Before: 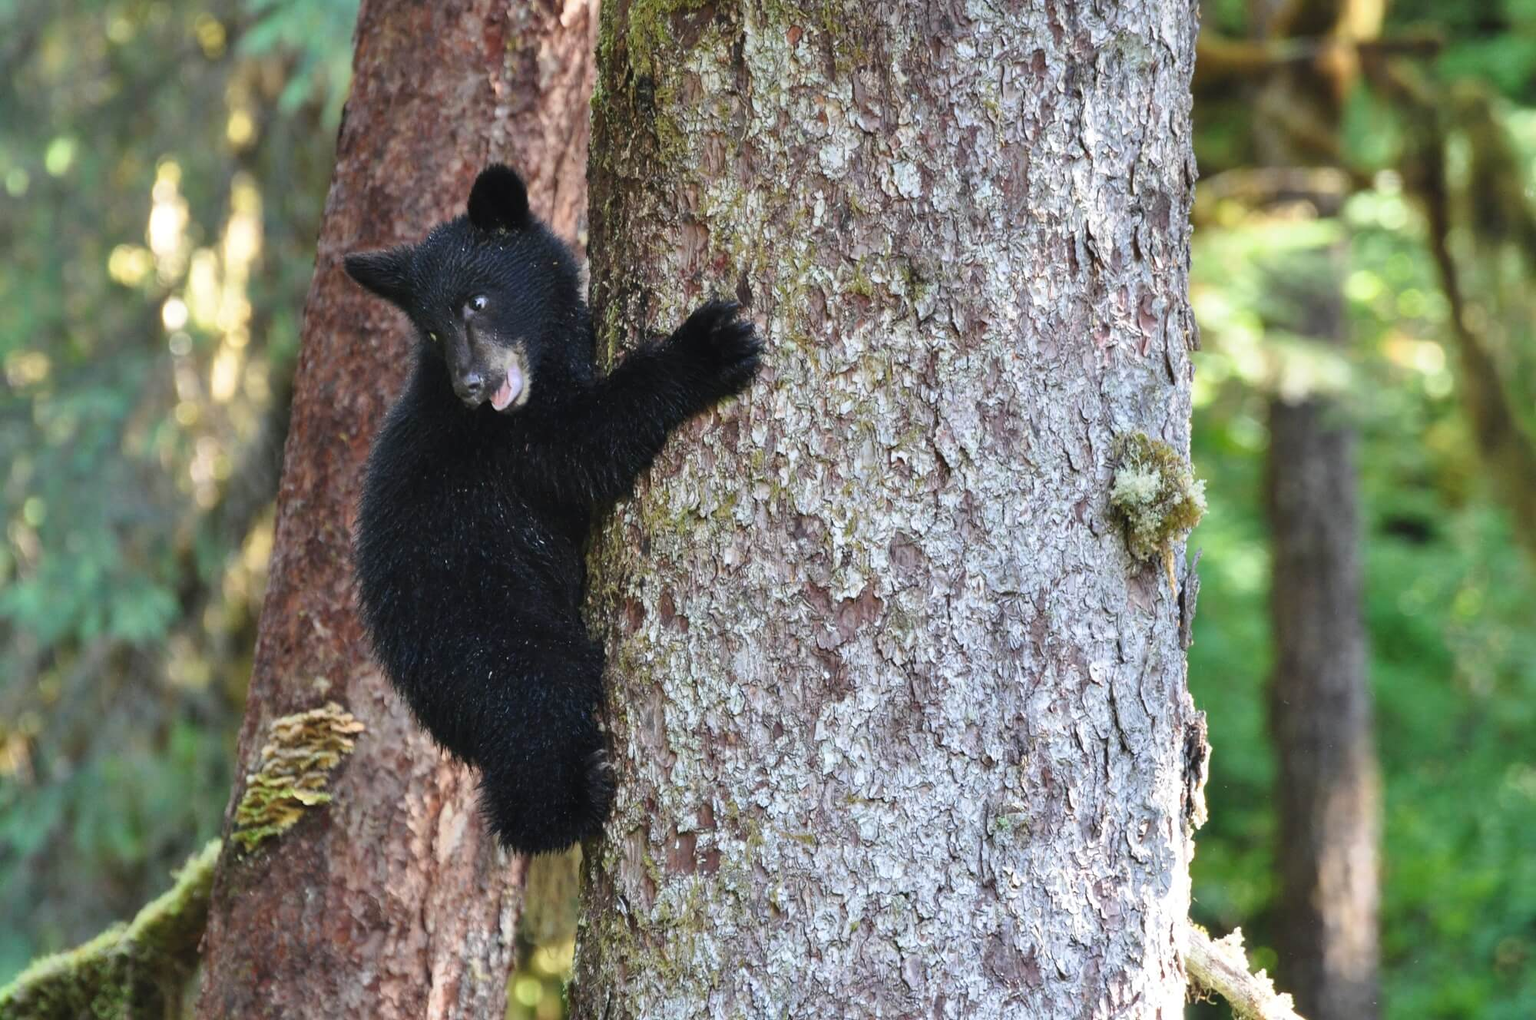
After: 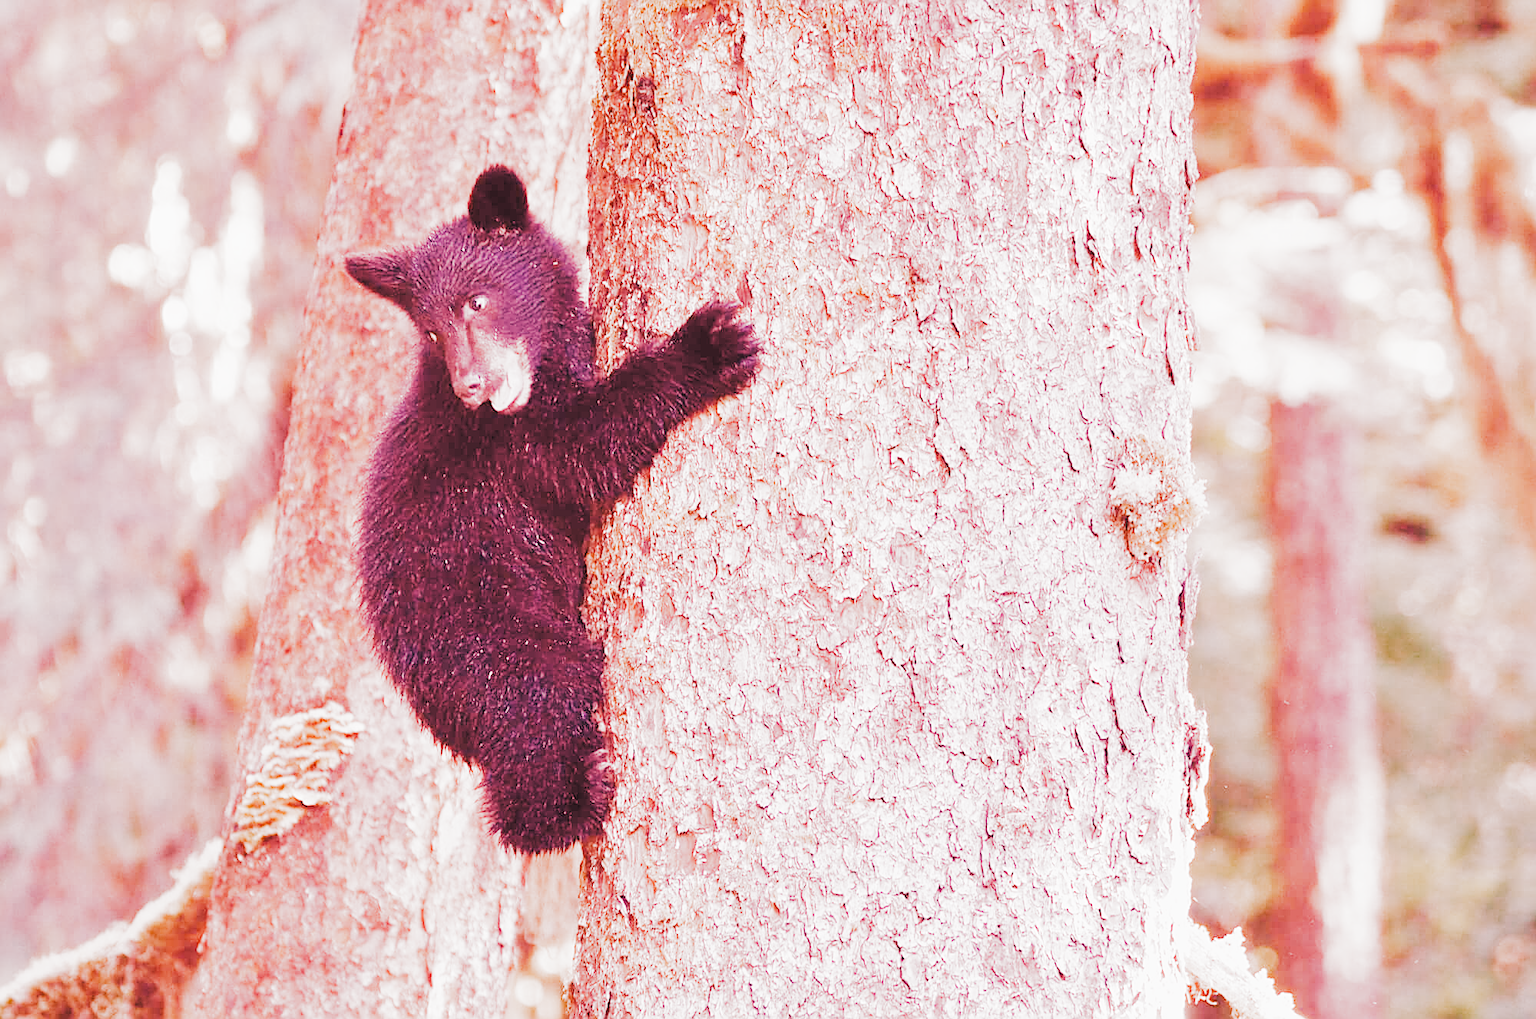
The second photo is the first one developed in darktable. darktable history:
sharpen: on, module defaults
exposure: exposure 0.64 EV, compensate highlight preservation false
white balance: red 3.121, blue 1.419
filmic: grey point source 9.28, black point source -5.14, white point source 5.67, grey point target 18, white point target 100, output power 2.2, latitude stops 2, contrast 1.5, saturation 100, global saturation 100
